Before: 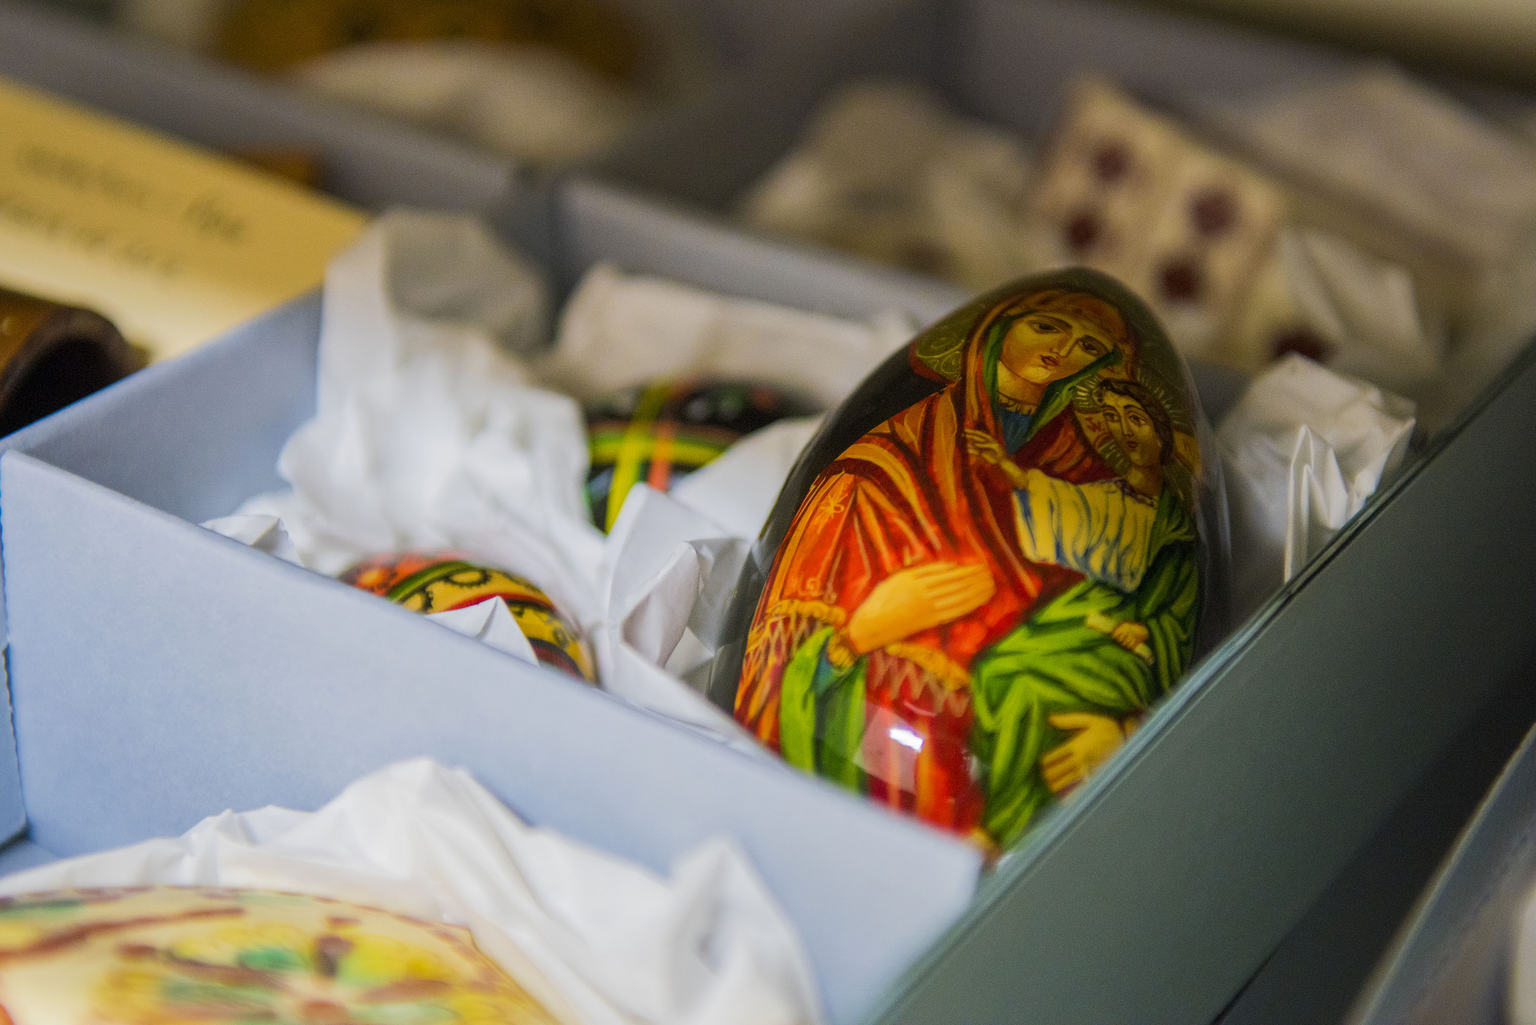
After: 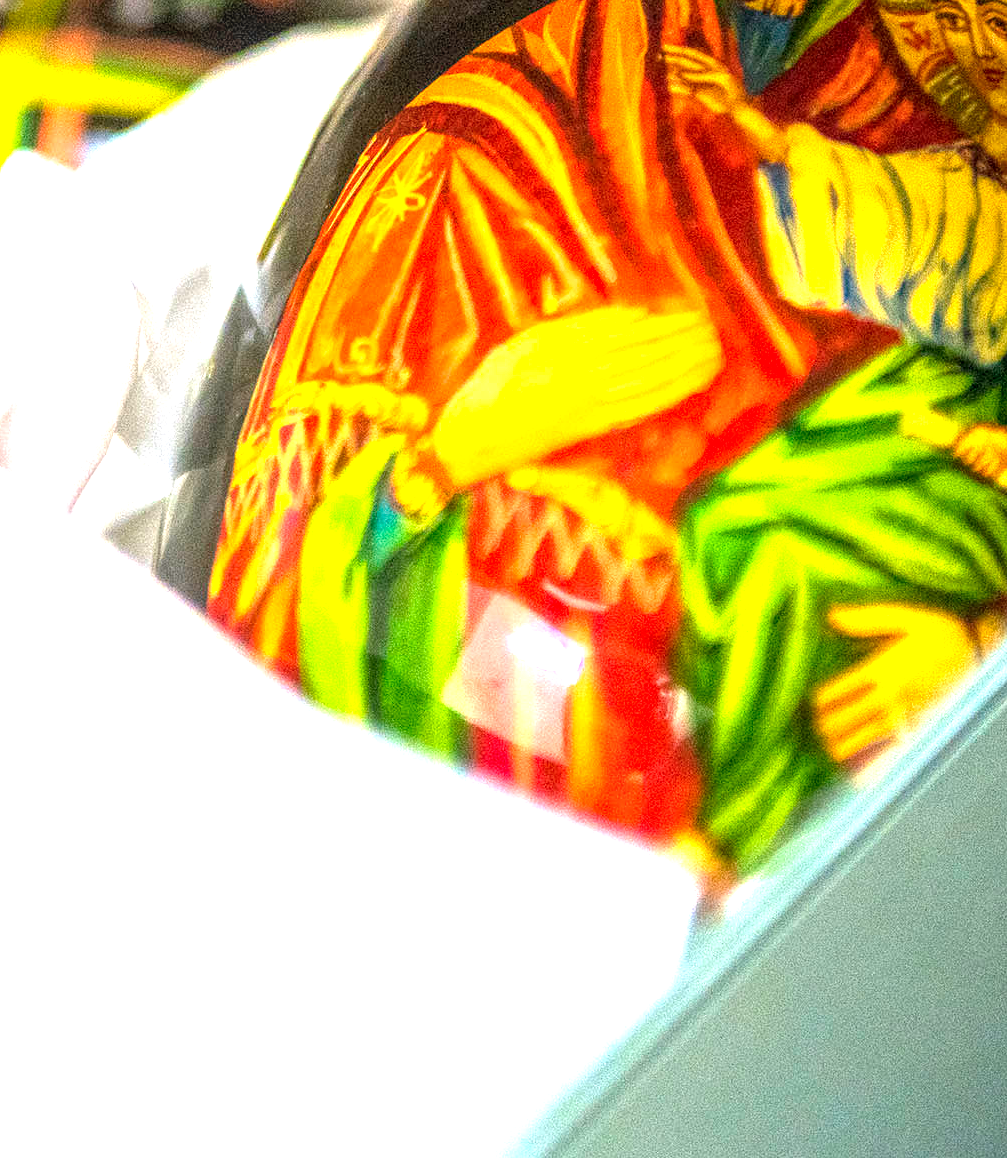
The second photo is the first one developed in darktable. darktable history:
exposure: black level correction 0, exposure 1.995 EV, compensate highlight preservation false
crop: left 40.944%, top 39.683%, right 25.786%, bottom 2.995%
local contrast: detail 130%
